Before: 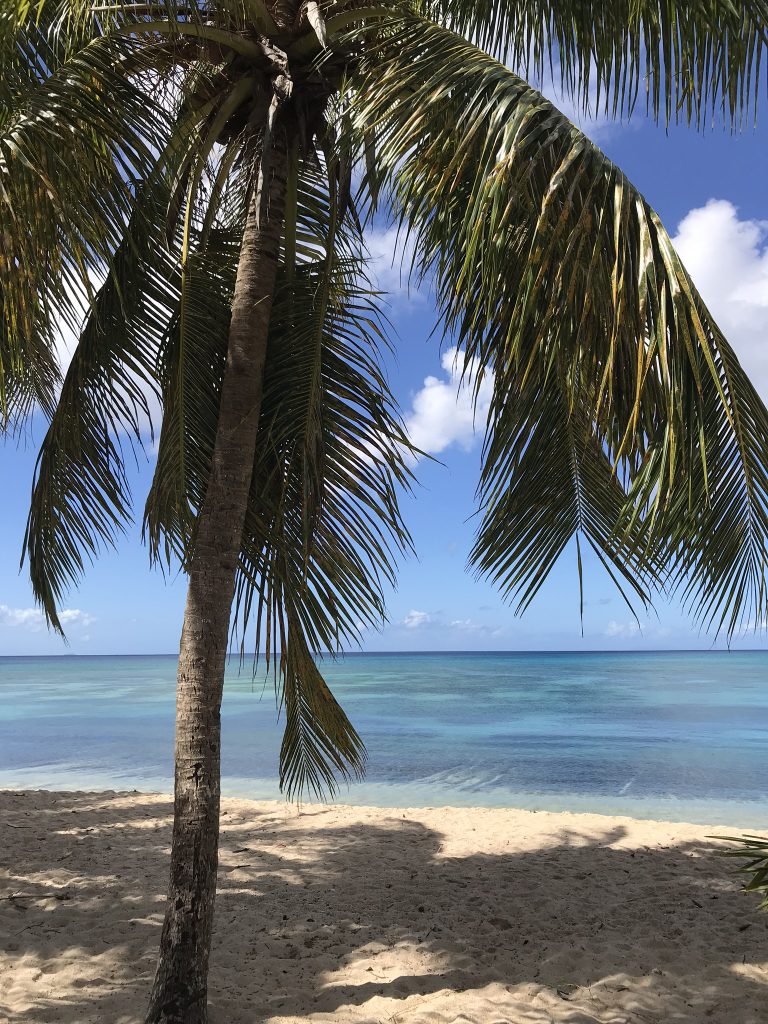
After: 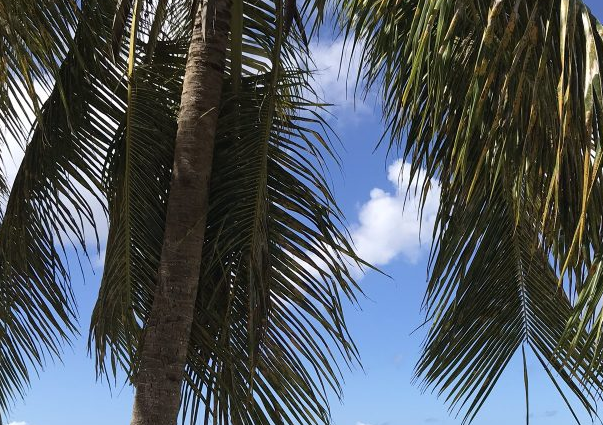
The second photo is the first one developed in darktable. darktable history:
color balance: mode lift, gamma, gain (sRGB)
crop: left 7.036%, top 18.398%, right 14.379%, bottom 40.043%
